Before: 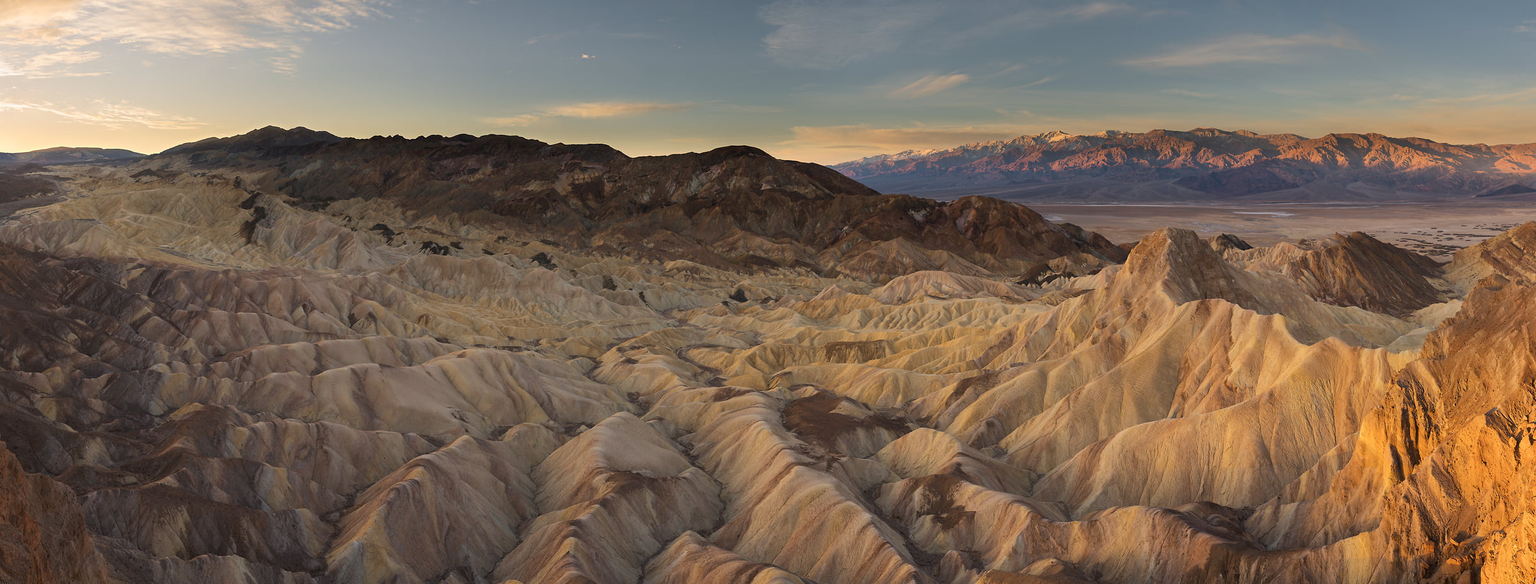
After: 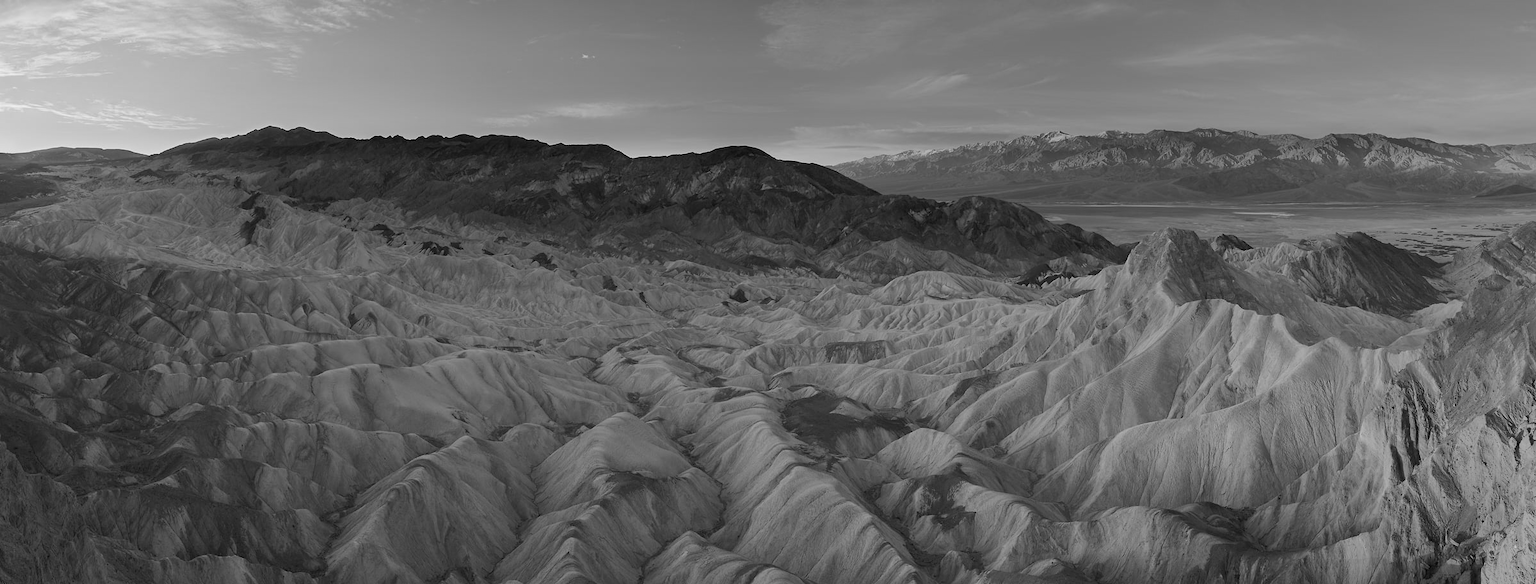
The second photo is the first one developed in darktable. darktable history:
color calibration: output gray [0.21, 0.42, 0.37, 0], gray › normalize channels true, illuminant same as pipeline (D50), adaptation XYZ, x 0.346, y 0.359, gamut compression 0
shadows and highlights: shadows 25, highlights -25
